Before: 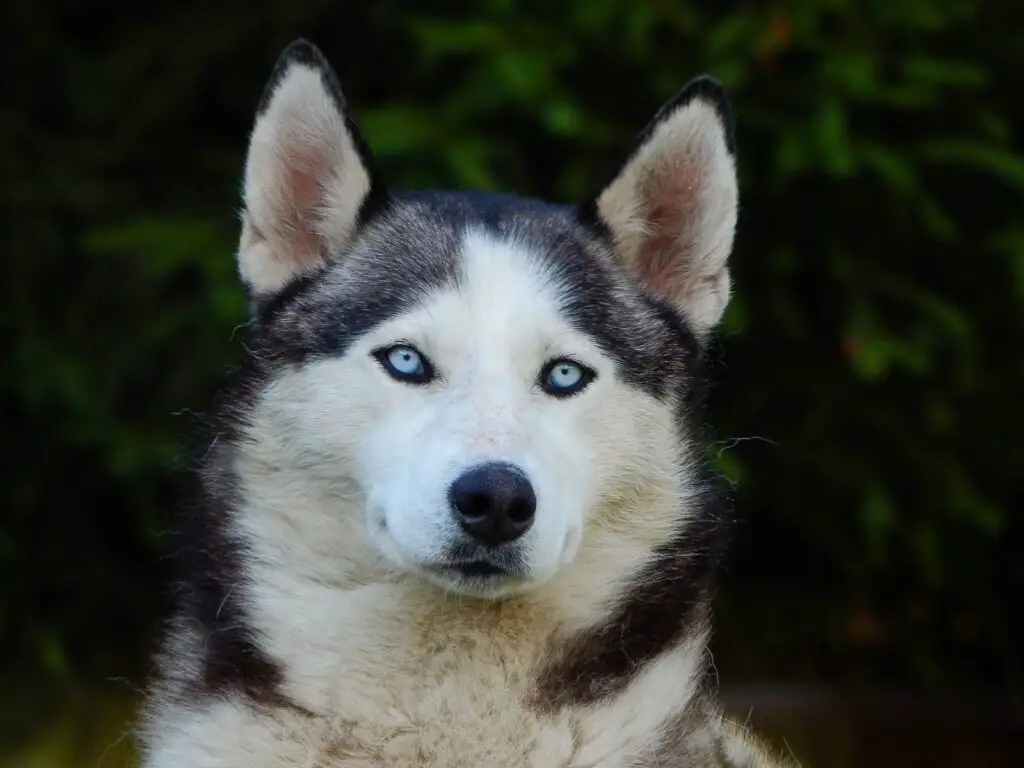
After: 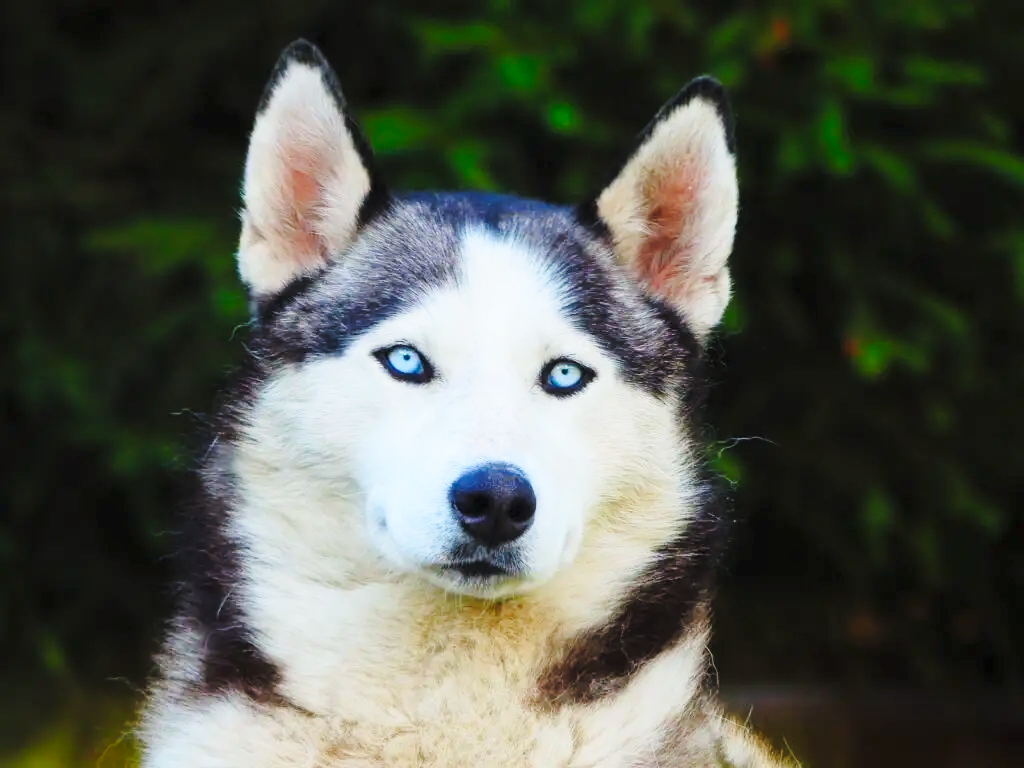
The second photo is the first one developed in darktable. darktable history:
base curve: curves: ch0 [(0, 0) (0.028, 0.03) (0.121, 0.232) (0.46, 0.748) (0.859, 0.968) (1, 1)], preserve colors none
contrast brightness saturation: contrast 0.068, brightness 0.175, saturation 0.402
